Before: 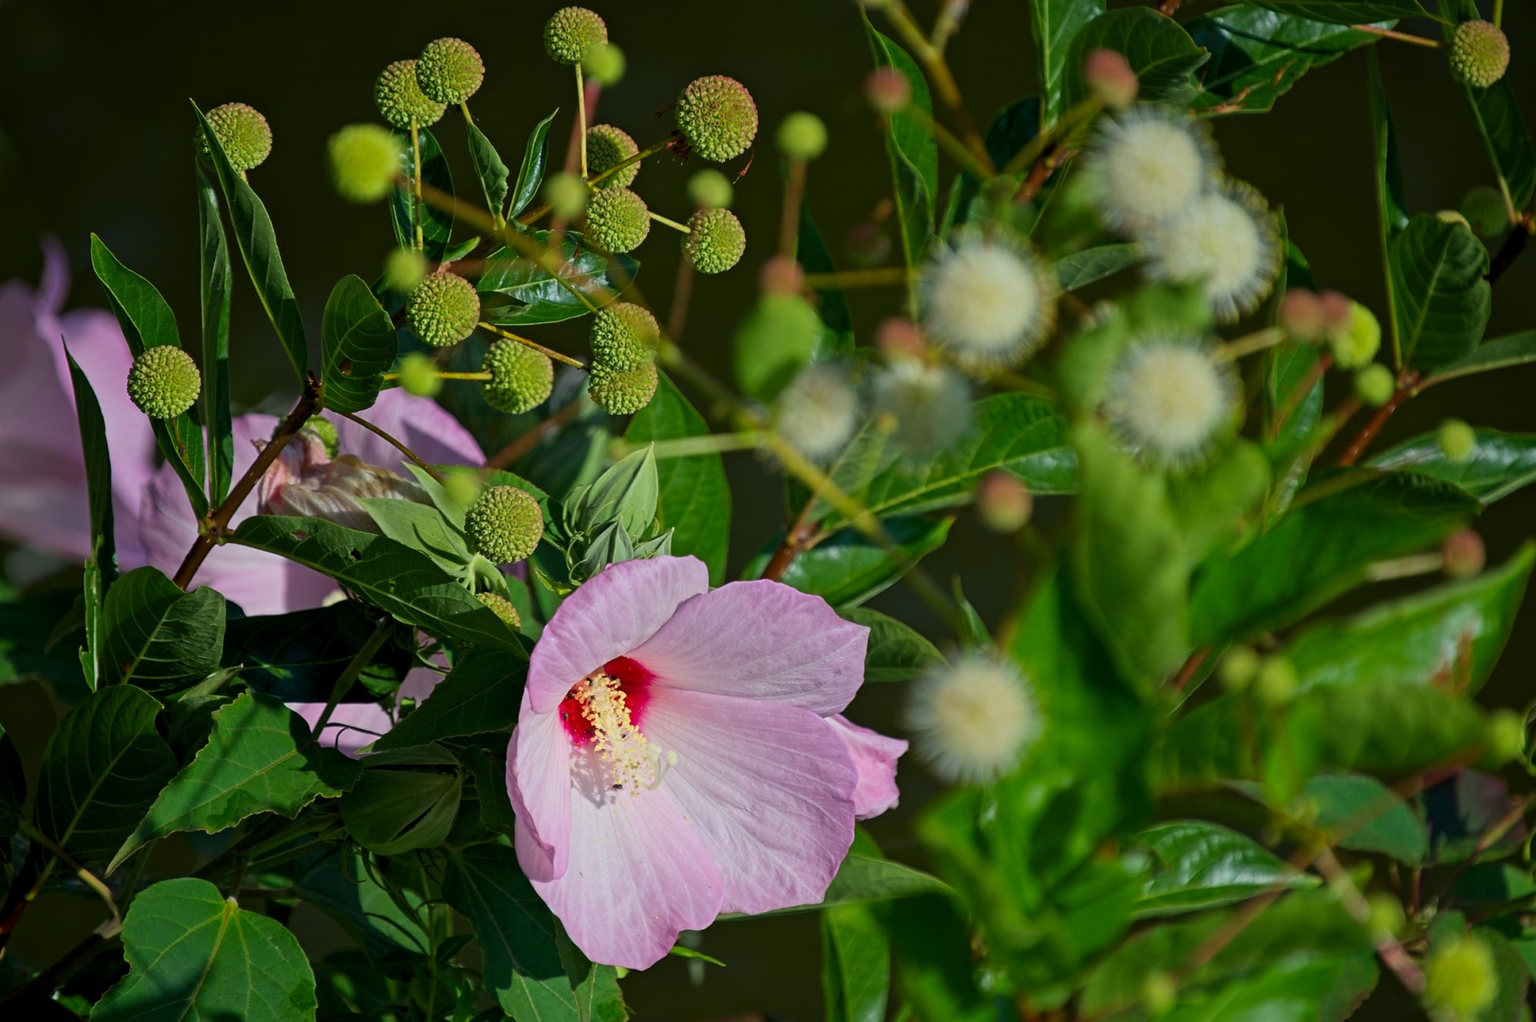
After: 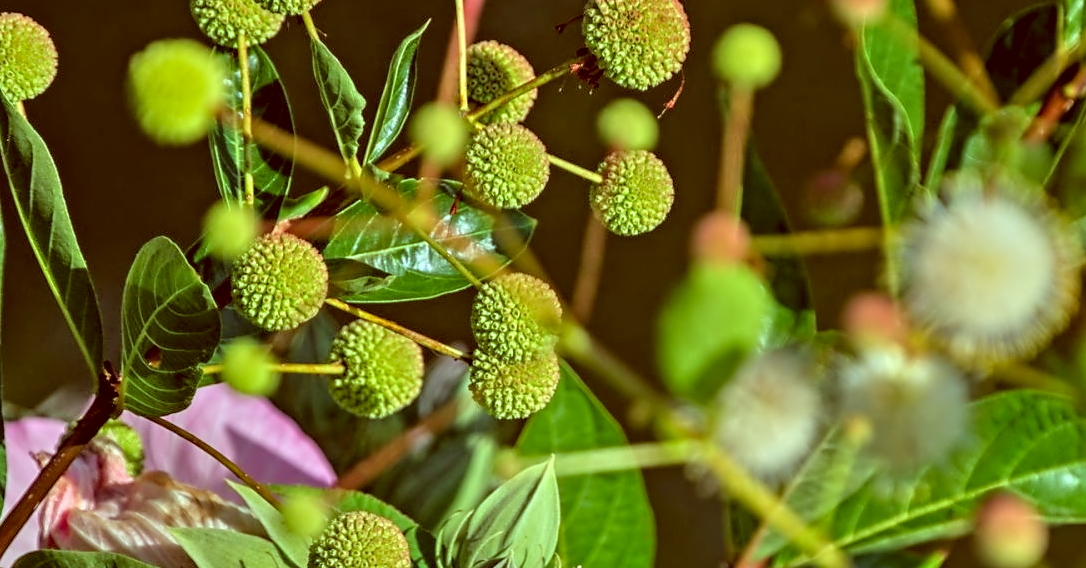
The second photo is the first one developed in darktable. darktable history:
shadows and highlights: shadows 52.85, soften with gaussian
tone equalizer: -7 EV 0.15 EV, -6 EV 0.576 EV, -5 EV 1.19 EV, -4 EV 1.33 EV, -3 EV 1.18 EV, -2 EV 0.6 EV, -1 EV 0.167 EV, mask exposure compensation -0.486 EV
contrast equalizer: octaves 7, y [[0.5, 0.542, 0.583, 0.625, 0.667, 0.708], [0.5 ×6], [0.5 ×6], [0, 0.033, 0.067, 0.1, 0.133, 0.167], [0, 0.05, 0.1, 0.15, 0.2, 0.25]], mix 0.307
local contrast: on, module defaults
color correction: highlights a* -7.26, highlights b* -0.197, shadows a* 20.34, shadows b* 12.23
crop: left 14.868%, top 9.155%, right 30.791%, bottom 48.163%
